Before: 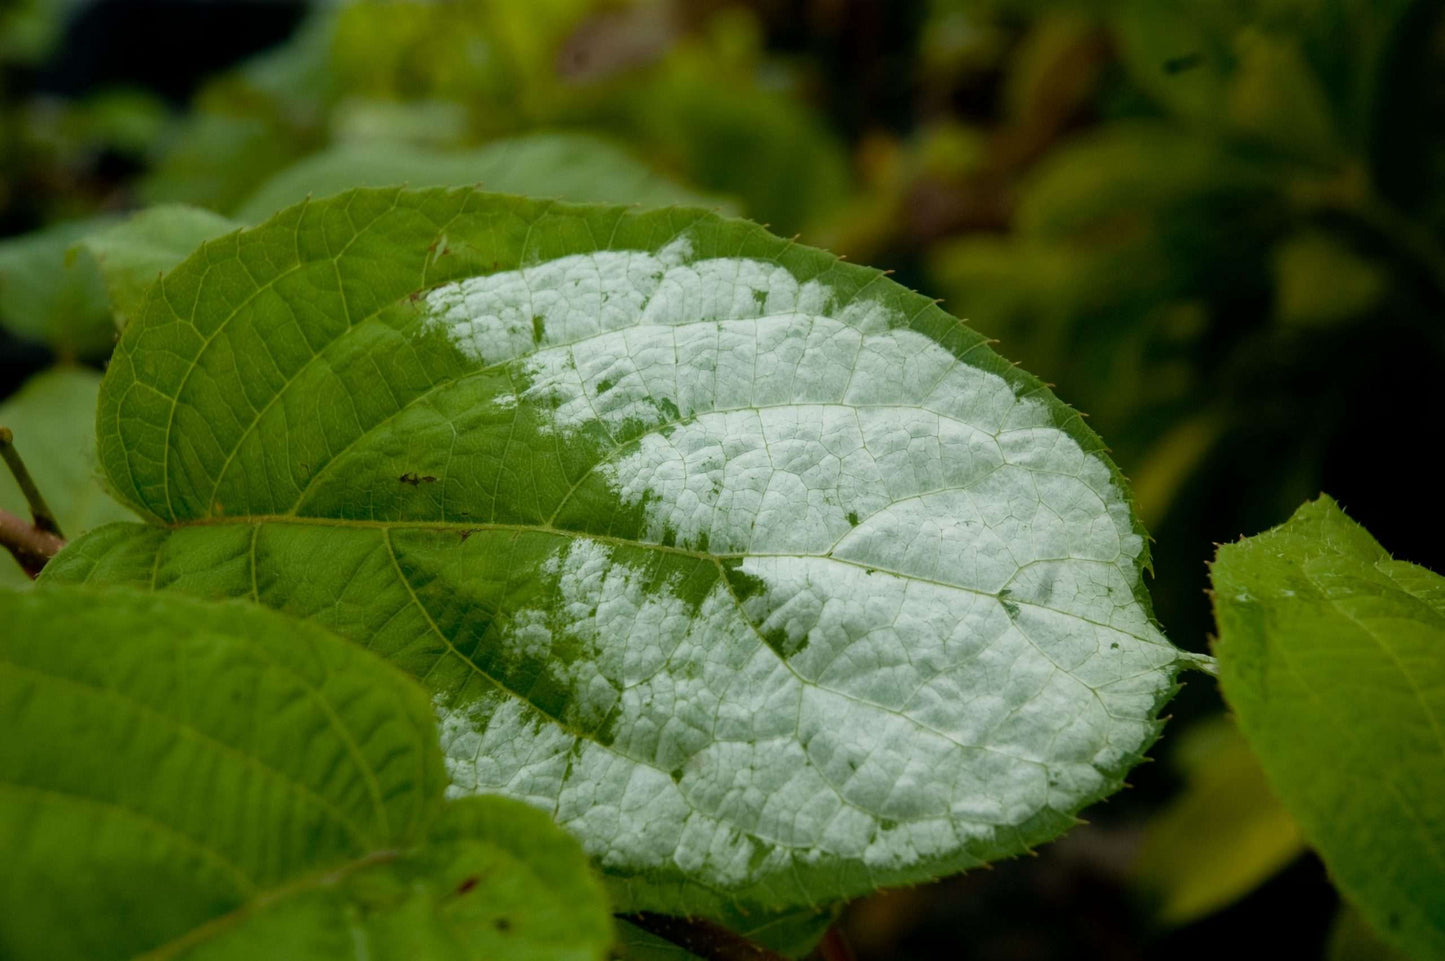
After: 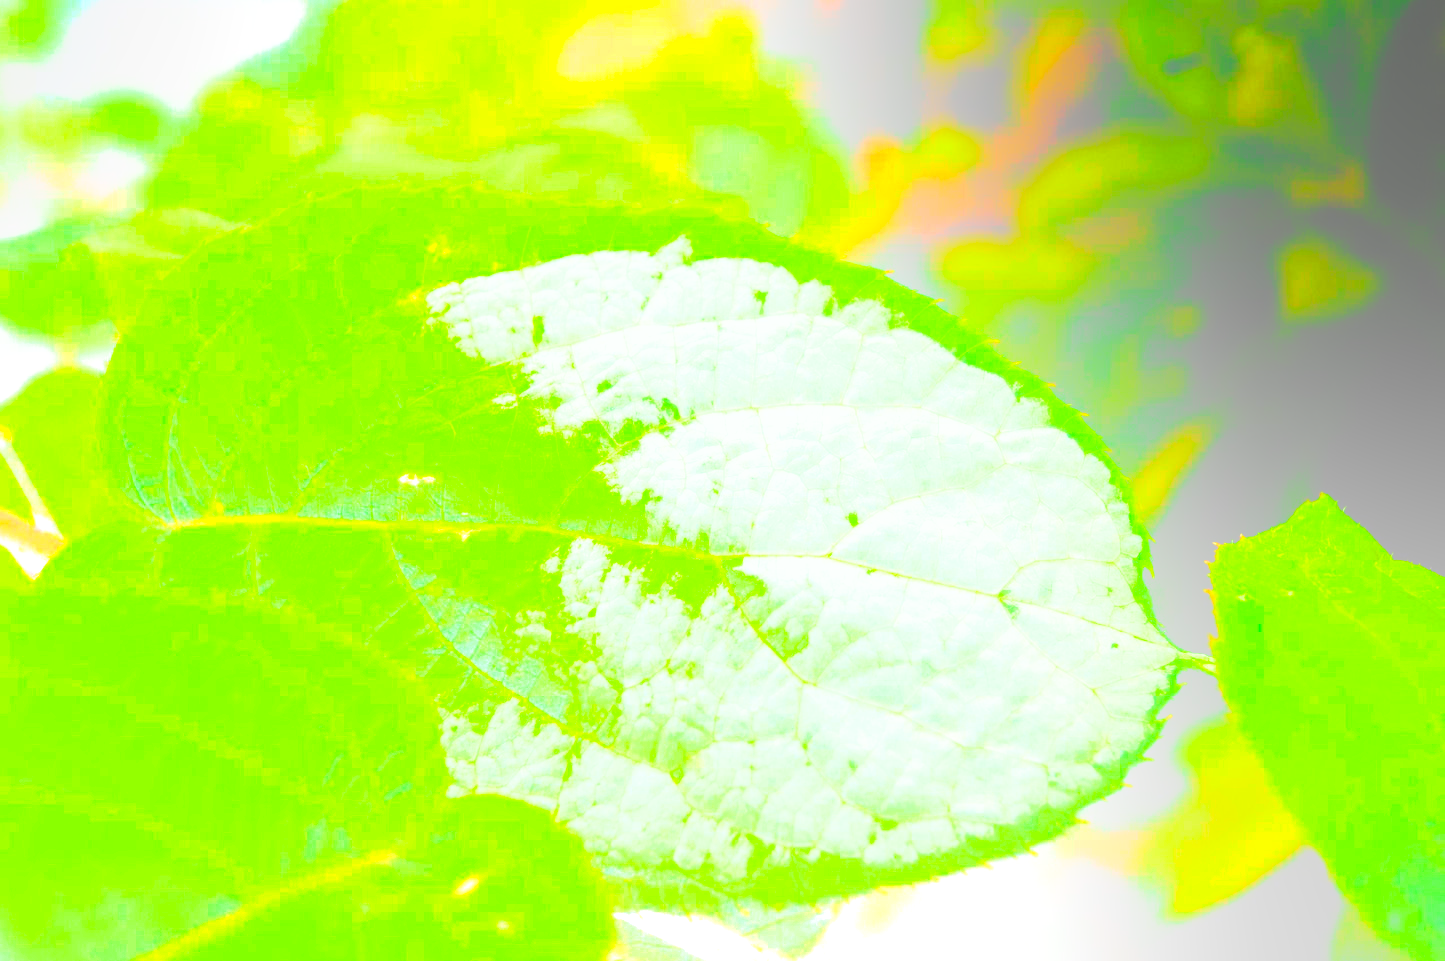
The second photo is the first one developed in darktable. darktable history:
contrast brightness saturation: contrast 0.2, brightness 0.2, saturation 0.8
bloom: size 70%, threshold 25%, strength 70%
base curve: curves: ch0 [(0, 0) (0.007, 0.004) (0.027, 0.03) (0.046, 0.07) (0.207, 0.54) (0.442, 0.872) (0.673, 0.972) (1, 1)], preserve colors none
